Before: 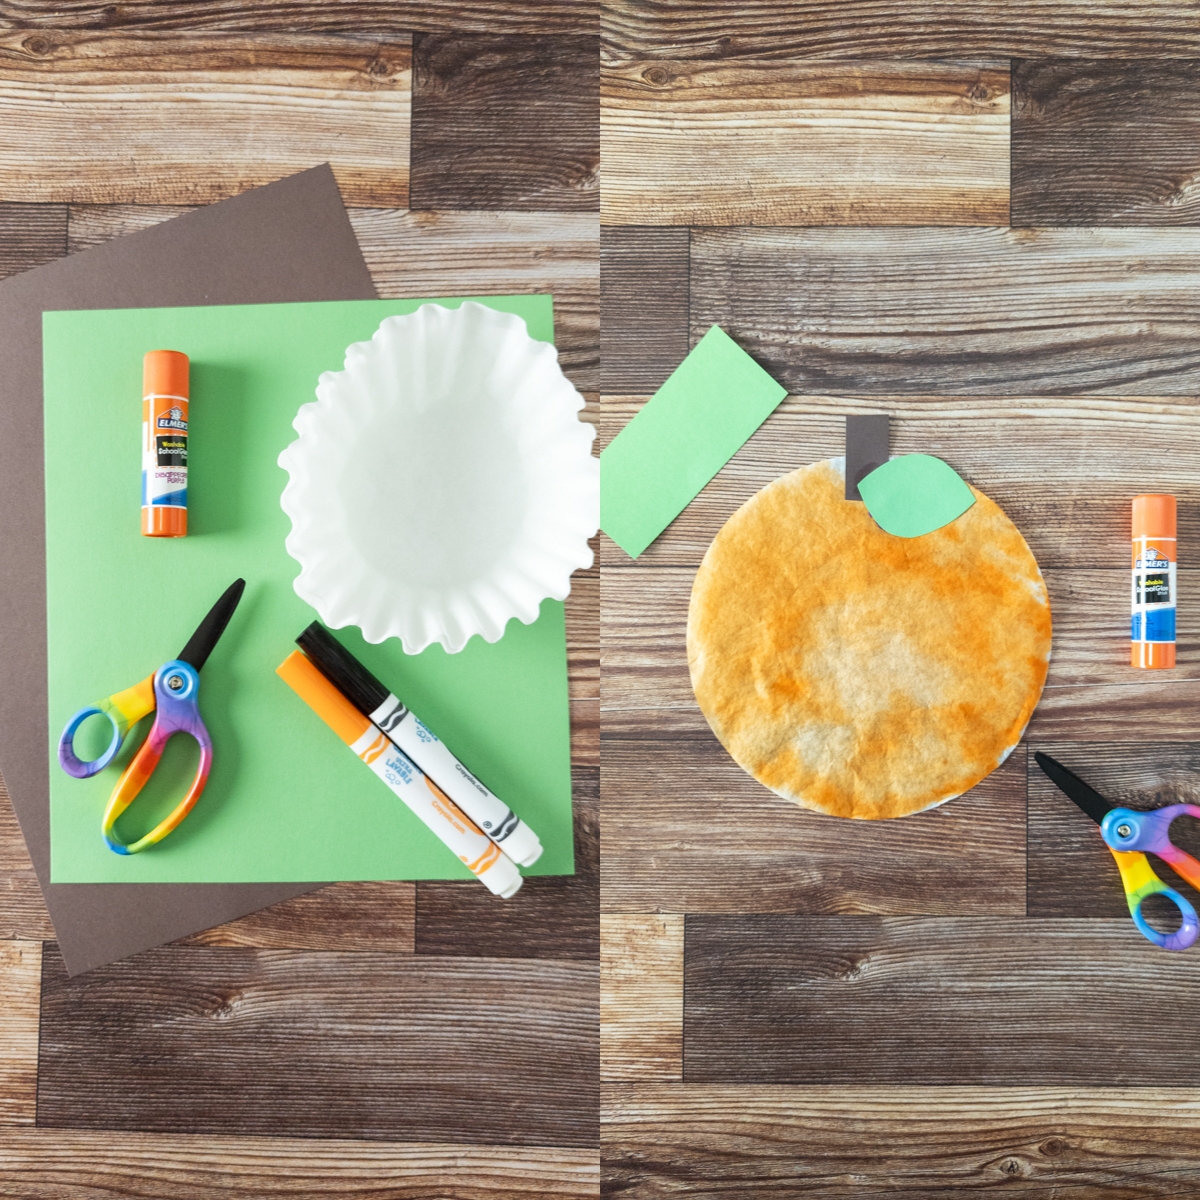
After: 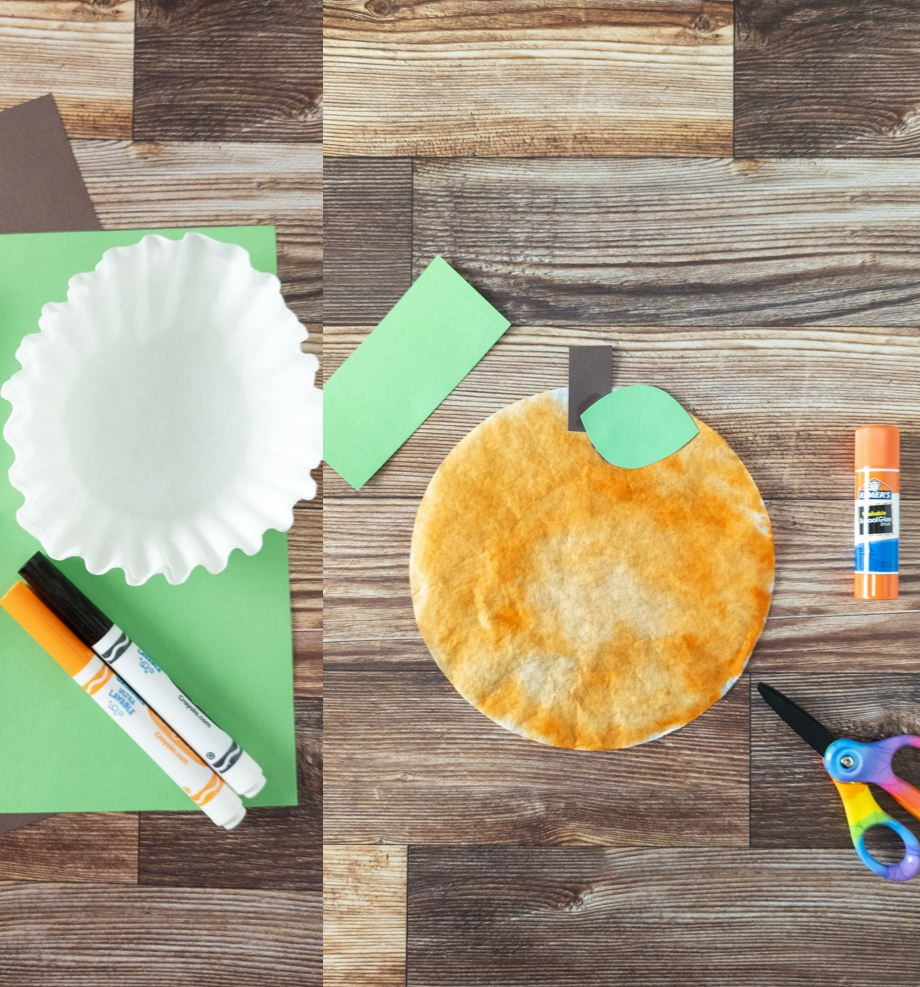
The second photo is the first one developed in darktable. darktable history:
rotate and perspective: automatic cropping off
crop: left 23.095%, top 5.827%, bottom 11.854%
shadows and highlights: shadows 75, highlights -25, soften with gaussian
